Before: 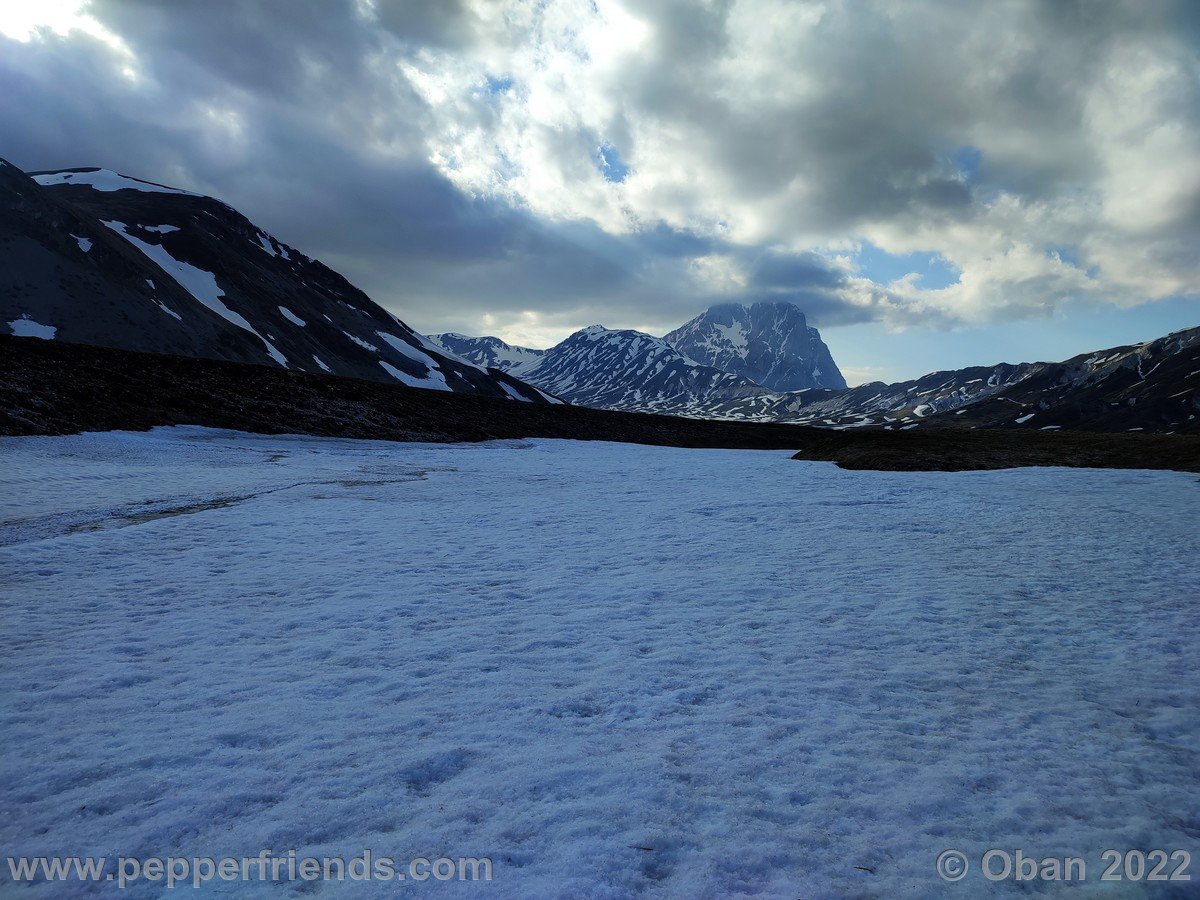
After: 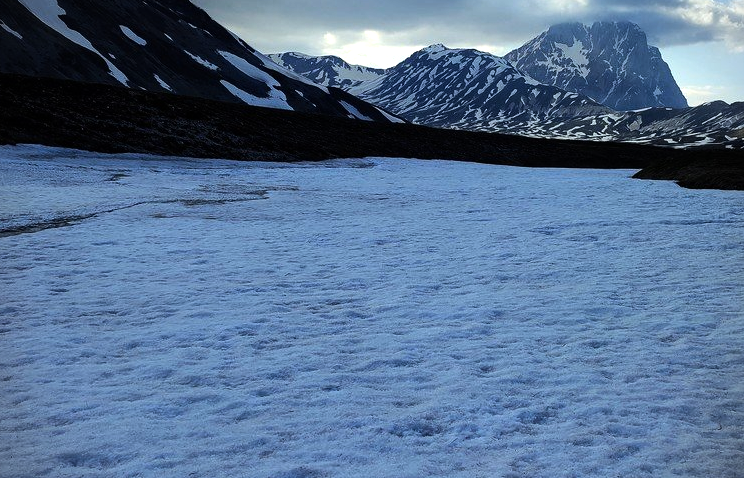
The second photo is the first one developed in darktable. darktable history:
vignetting: fall-off start 91.19%
crop: left 13.312%, top 31.28%, right 24.627%, bottom 15.582%
tone equalizer: -8 EV -0.75 EV, -7 EV -0.7 EV, -6 EV -0.6 EV, -5 EV -0.4 EV, -3 EV 0.4 EV, -2 EV 0.6 EV, -1 EV 0.7 EV, +0 EV 0.75 EV, edges refinement/feathering 500, mask exposure compensation -1.57 EV, preserve details no
rotate and perspective: crop left 0, crop top 0
